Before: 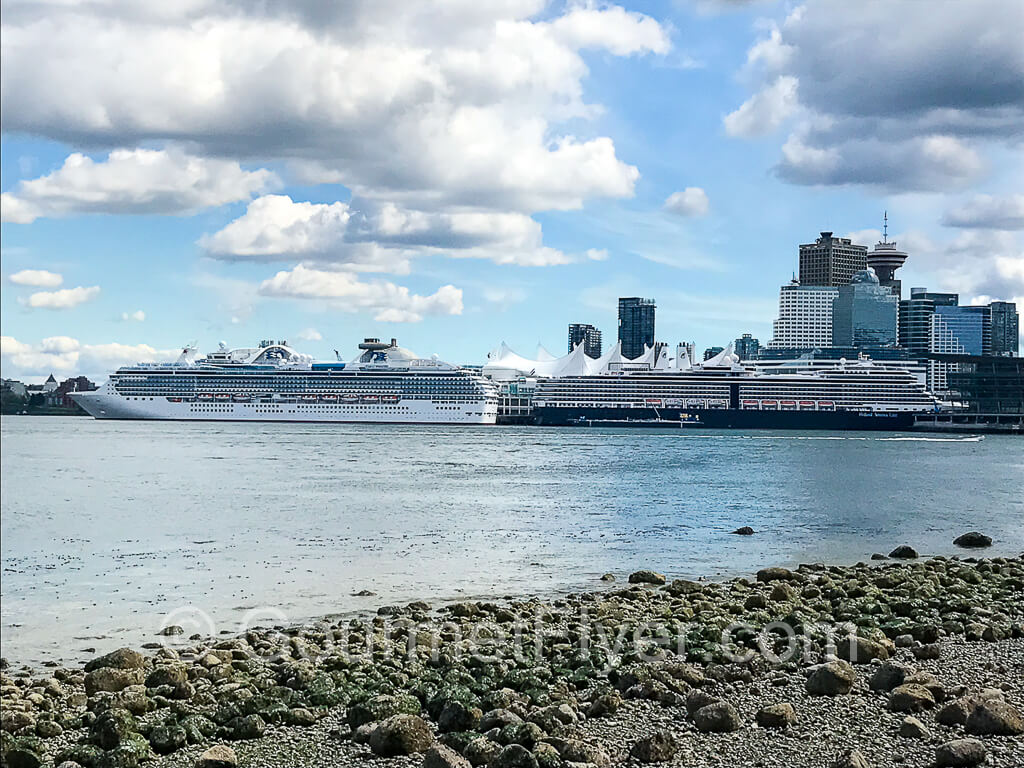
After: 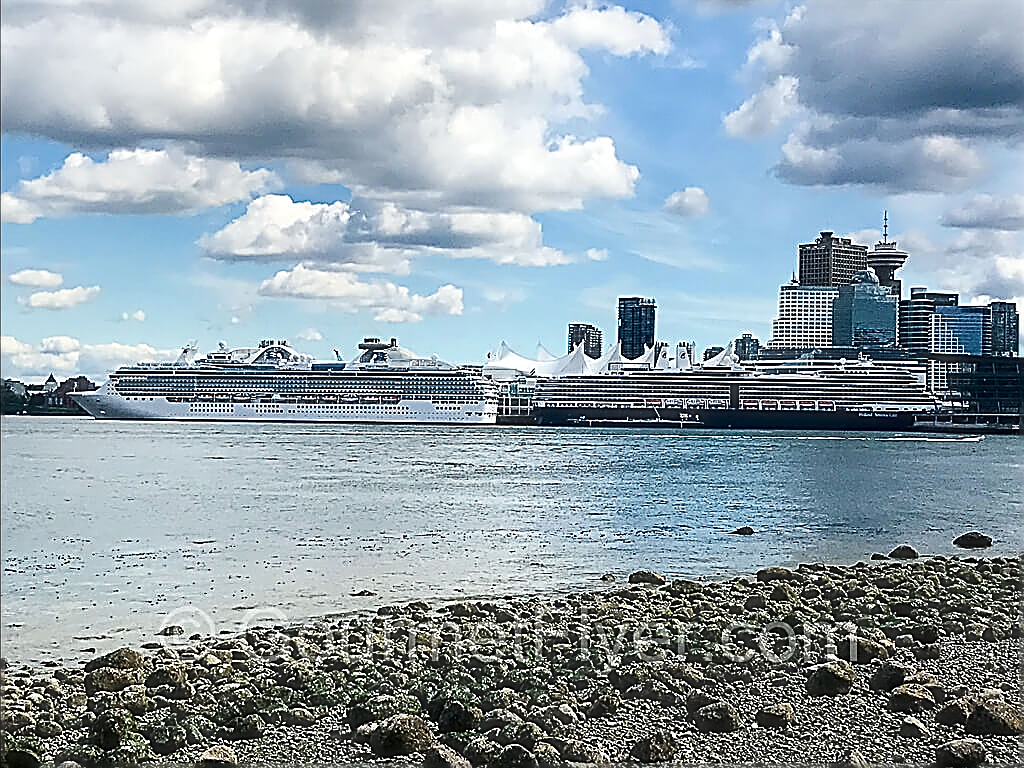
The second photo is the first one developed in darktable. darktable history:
sharpen: amount 1.877
contrast brightness saturation: contrast 0.07, brightness -0.131, saturation 0.047
haze removal: strength -0.099, compatibility mode true, adaptive false
